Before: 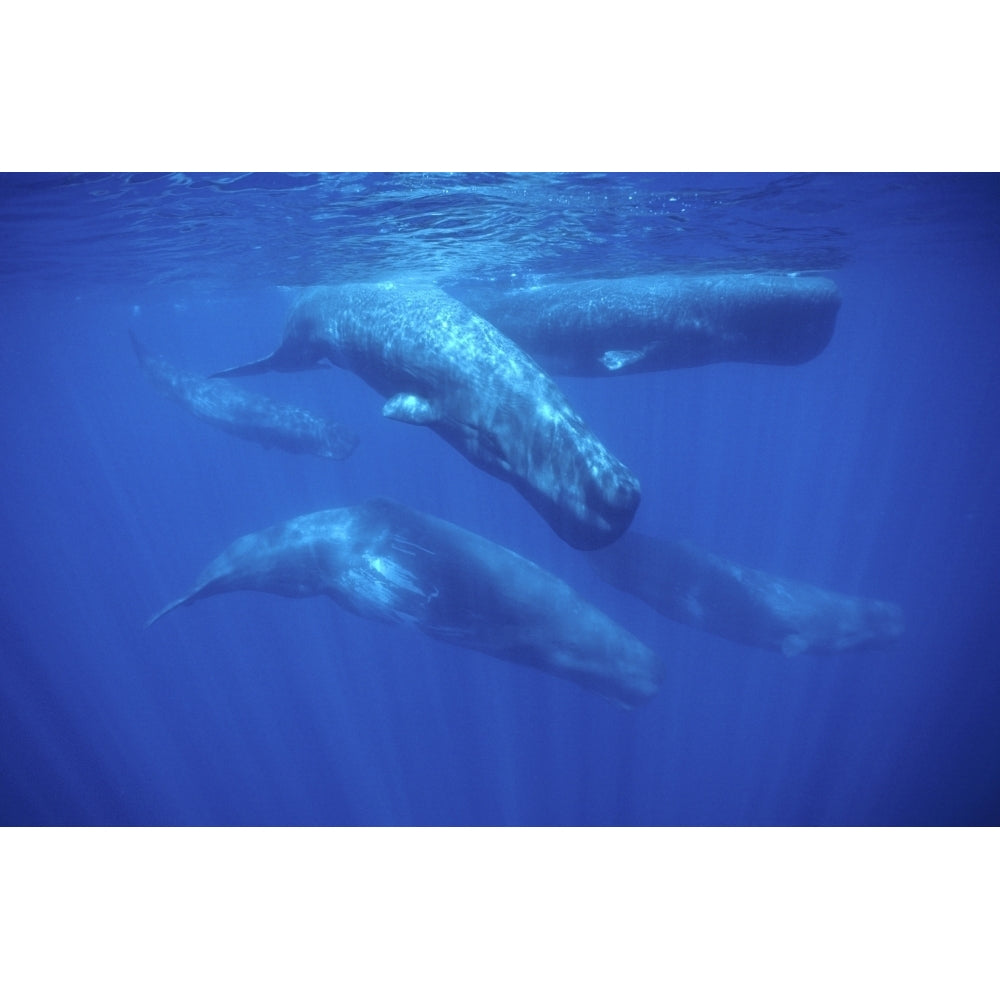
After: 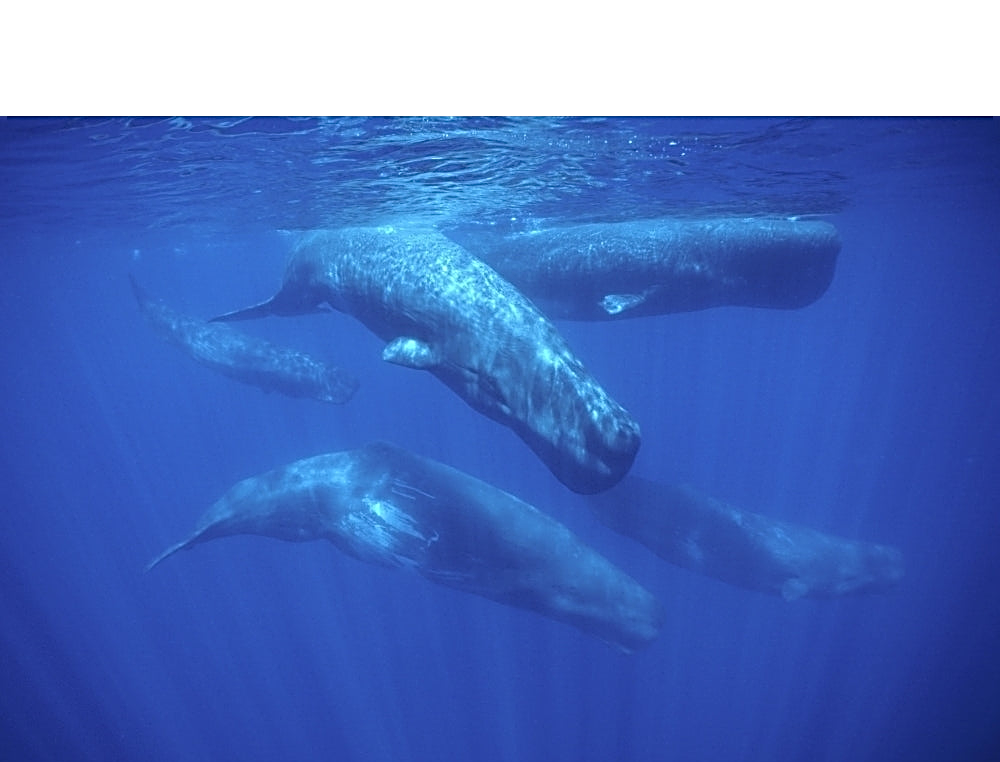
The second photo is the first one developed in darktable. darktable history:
crop: top 5.612%, bottom 18.106%
sharpen: radius 2.533, amount 0.623
